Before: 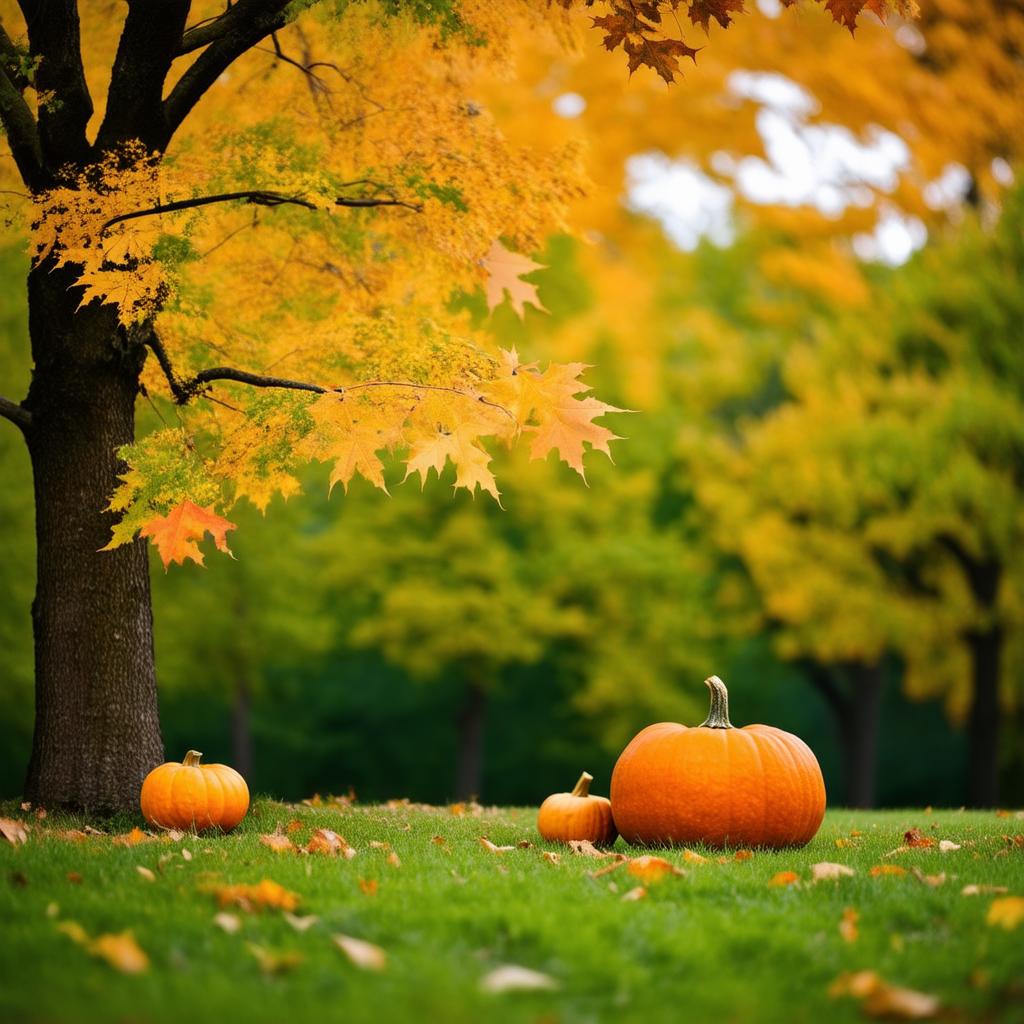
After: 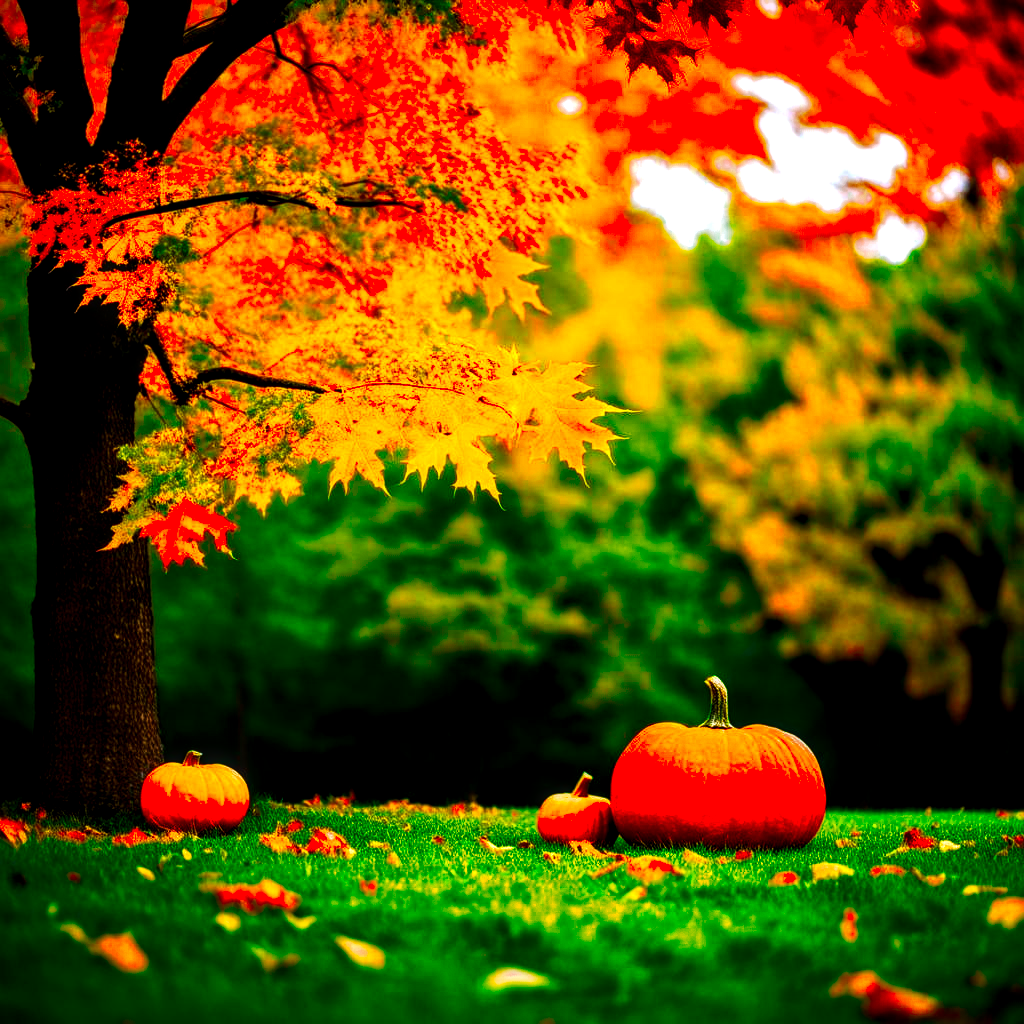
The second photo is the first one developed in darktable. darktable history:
local contrast: detail 142%
color correction: highlights b* -0.004, saturation 2.96
tone curve: curves: ch0 [(0, 0) (0.003, 0.007) (0.011, 0.009) (0.025, 0.01) (0.044, 0.012) (0.069, 0.013) (0.1, 0.014) (0.136, 0.021) (0.177, 0.038) (0.224, 0.06) (0.277, 0.099) (0.335, 0.16) (0.399, 0.227) (0.468, 0.329) (0.543, 0.45) (0.623, 0.594) (0.709, 0.756) (0.801, 0.868) (0.898, 0.971) (1, 1)], preserve colors none
haze removal: adaptive false
color zones: curves: ch0 [(0, 0.5) (0.125, 0.4) (0.25, 0.5) (0.375, 0.4) (0.5, 0.4) (0.625, 0.6) (0.75, 0.6) (0.875, 0.5)]; ch1 [(0, 0.35) (0.125, 0.45) (0.25, 0.35) (0.375, 0.35) (0.5, 0.35) (0.625, 0.35) (0.75, 0.45) (0.875, 0.35)]; ch2 [(0, 0.6) (0.125, 0.5) (0.25, 0.5) (0.375, 0.6) (0.5, 0.6) (0.625, 0.5) (0.75, 0.5) (0.875, 0.5)]
